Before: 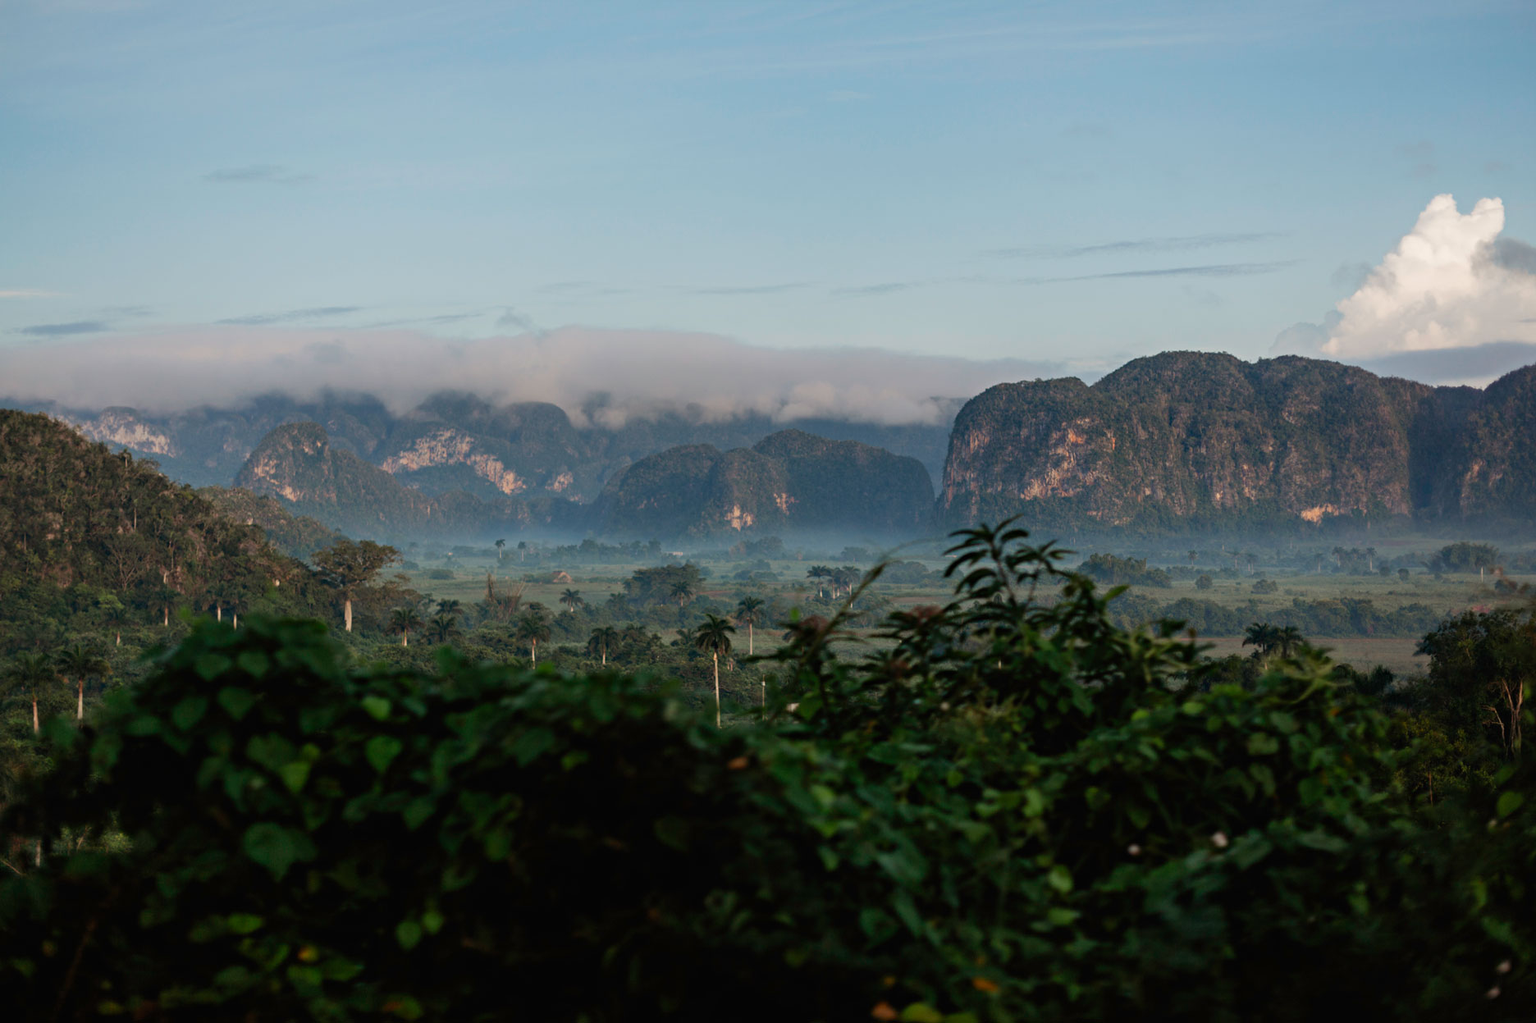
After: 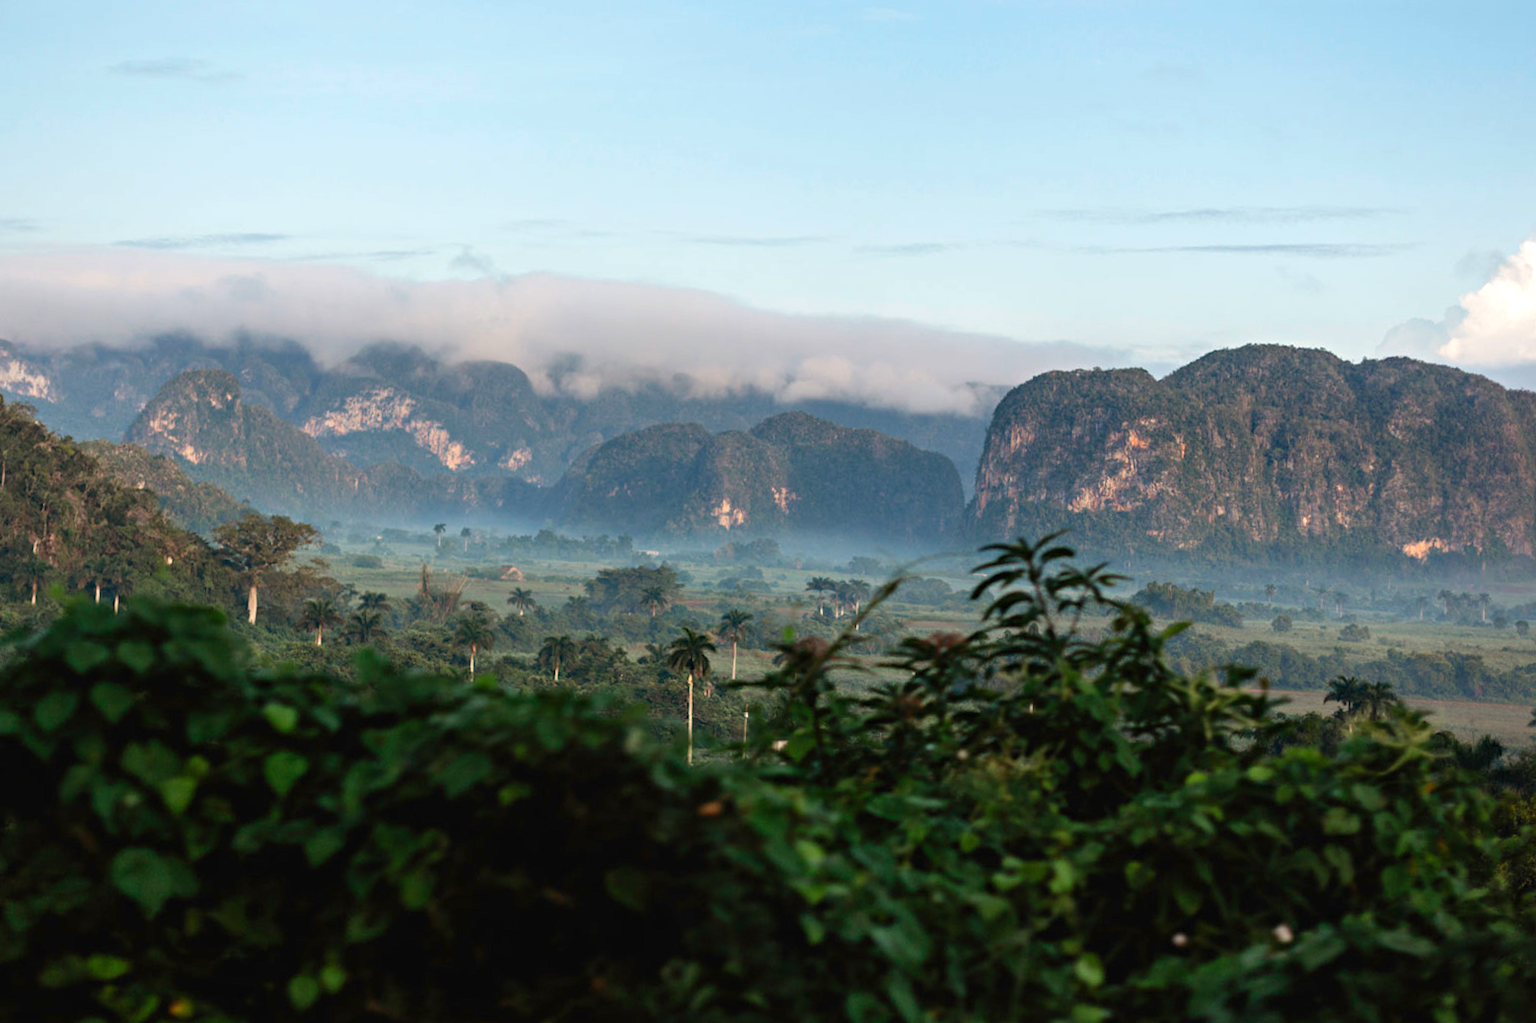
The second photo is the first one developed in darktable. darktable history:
crop and rotate: angle -3.27°, left 5.211%, top 5.211%, right 4.607%, bottom 4.607%
exposure: black level correction 0, exposure 0.7 EV, compensate exposure bias true, compensate highlight preservation false
